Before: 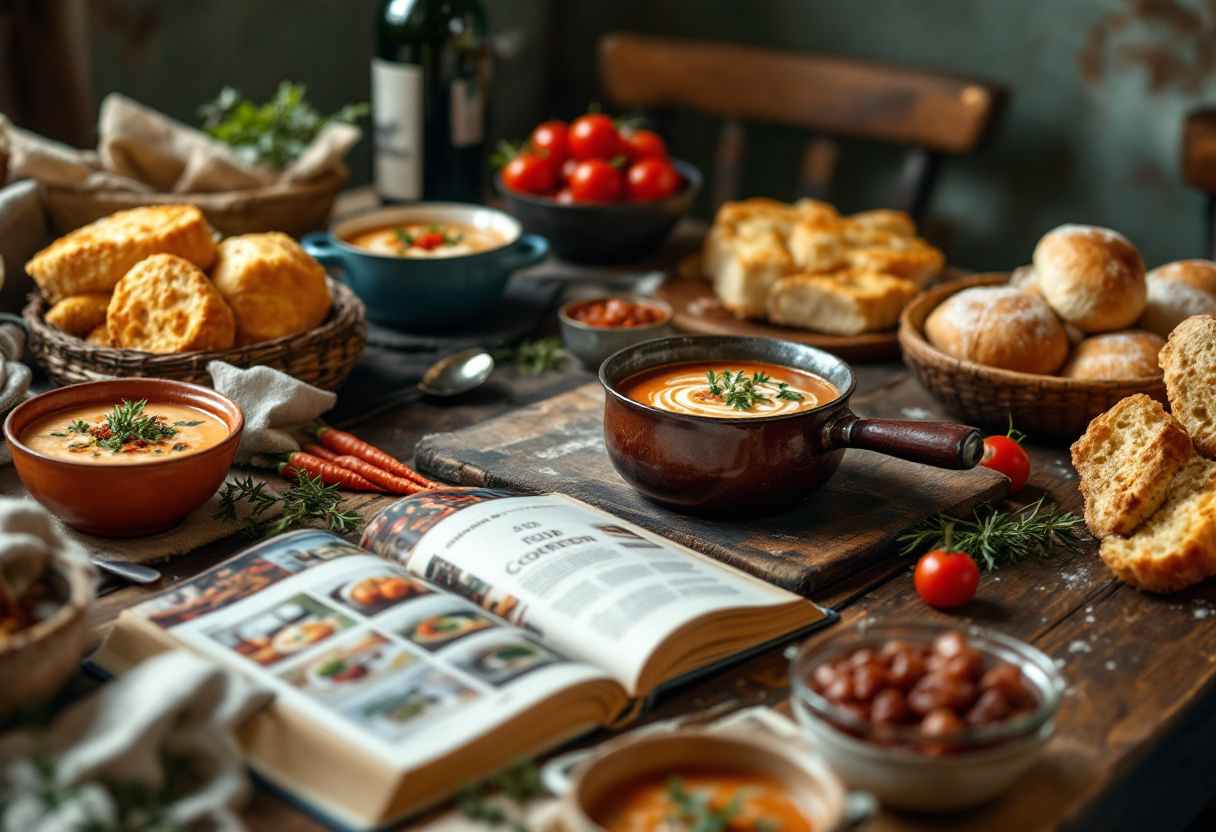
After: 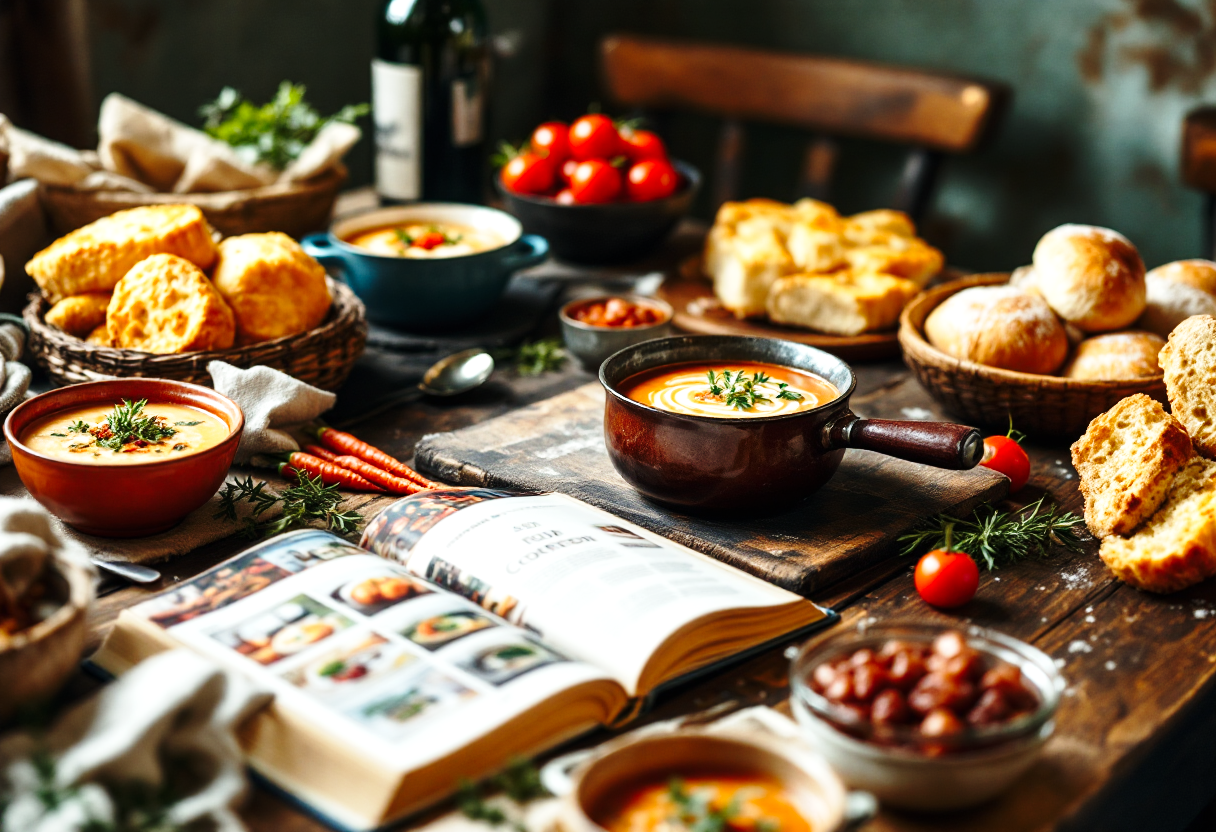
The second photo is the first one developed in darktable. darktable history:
tone equalizer: -8 EV -0.417 EV, -7 EV -0.389 EV, -6 EV -0.333 EV, -5 EV -0.222 EV, -3 EV 0.222 EV, -2 EV 0.333 EV, -1 EV 0.389 EV, +0 EV 0.417 EV, edges refinement/feathering 500, mask exposure compensation -1.57 EV, preserve details no
base curve: curves: ch0 [(0, 0) (0.028, 0.03) (0.121, 0.232) (0.46, 0.748) (0.859, 0.968) (1, 1)], preserve colors none
